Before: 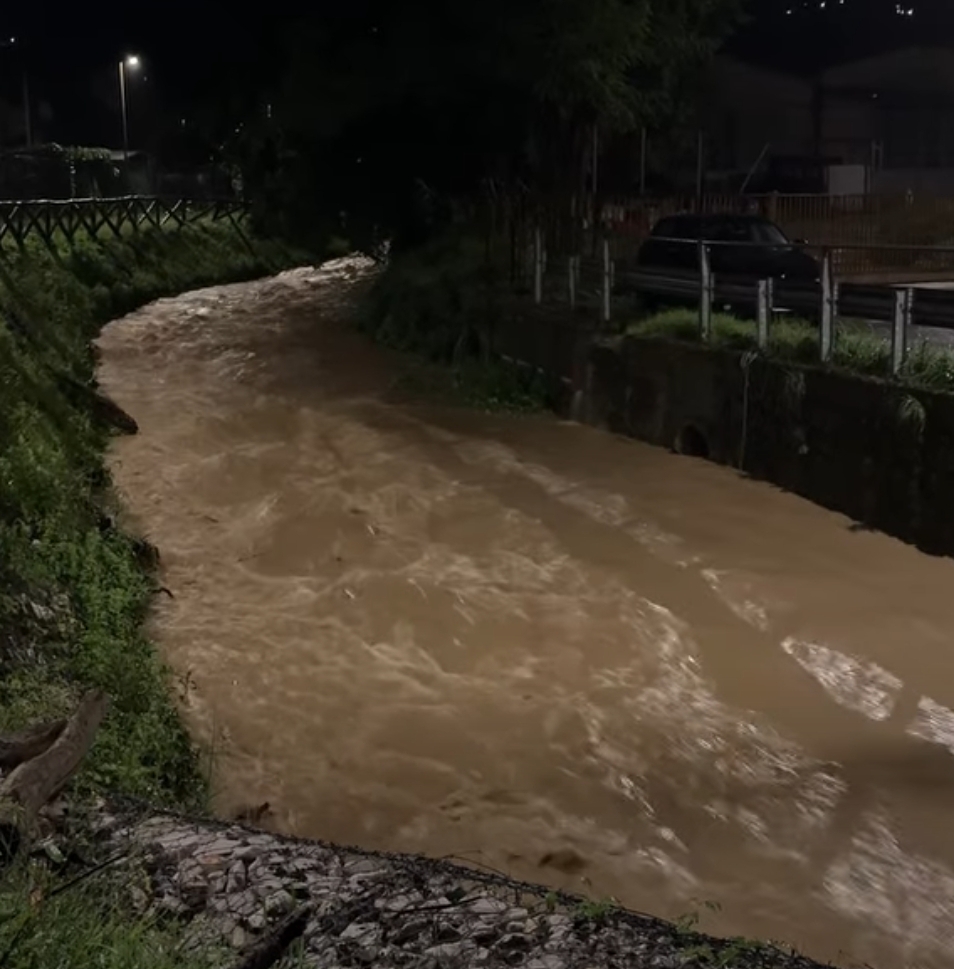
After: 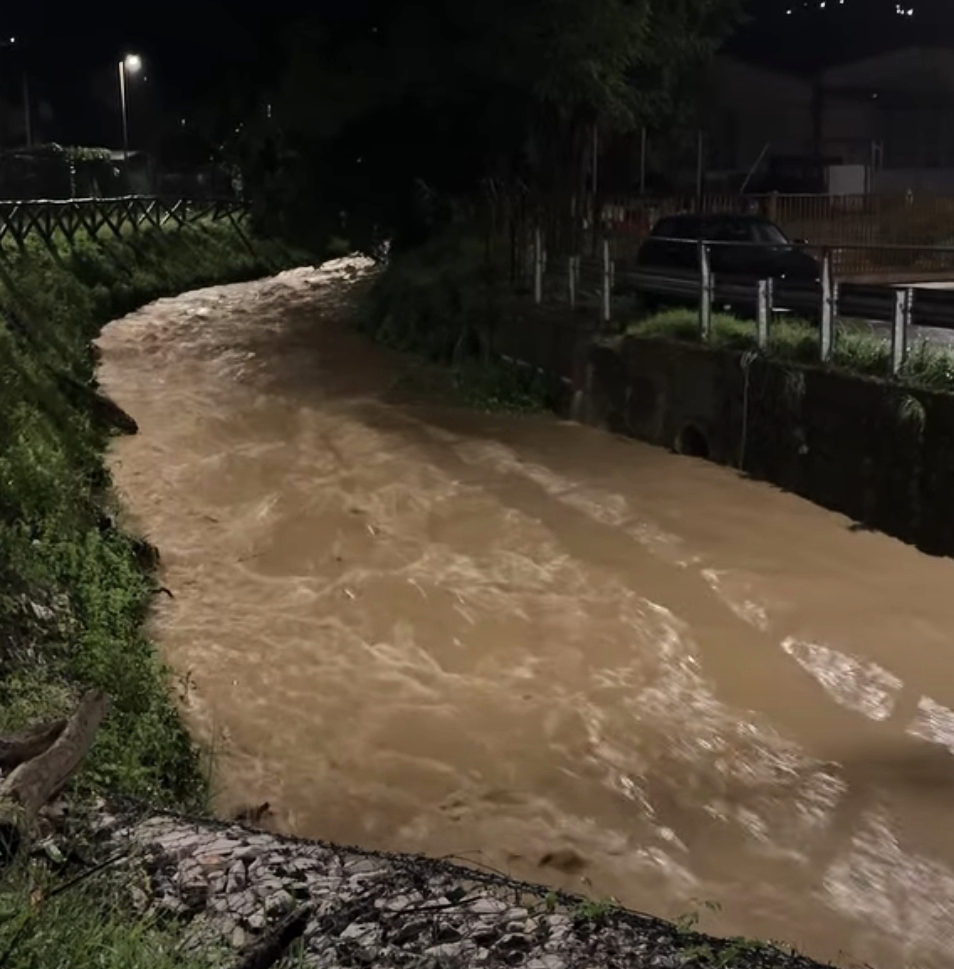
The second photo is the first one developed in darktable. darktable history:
tone equalizer: -8 EV 0.015 EV, -7 EV -0.008 EV, -6 EV 0.045 EV, -5 EV 0.035 EV, -4 EV 0.273 EV, -3 EV 0.677 EV, -2 EV 0.581 EV, -1 EV 0.202 EV, +0 EV 0.039 EV
shadows and highlights: shadows 32.39, highlights -33.11, soften with gaussian
